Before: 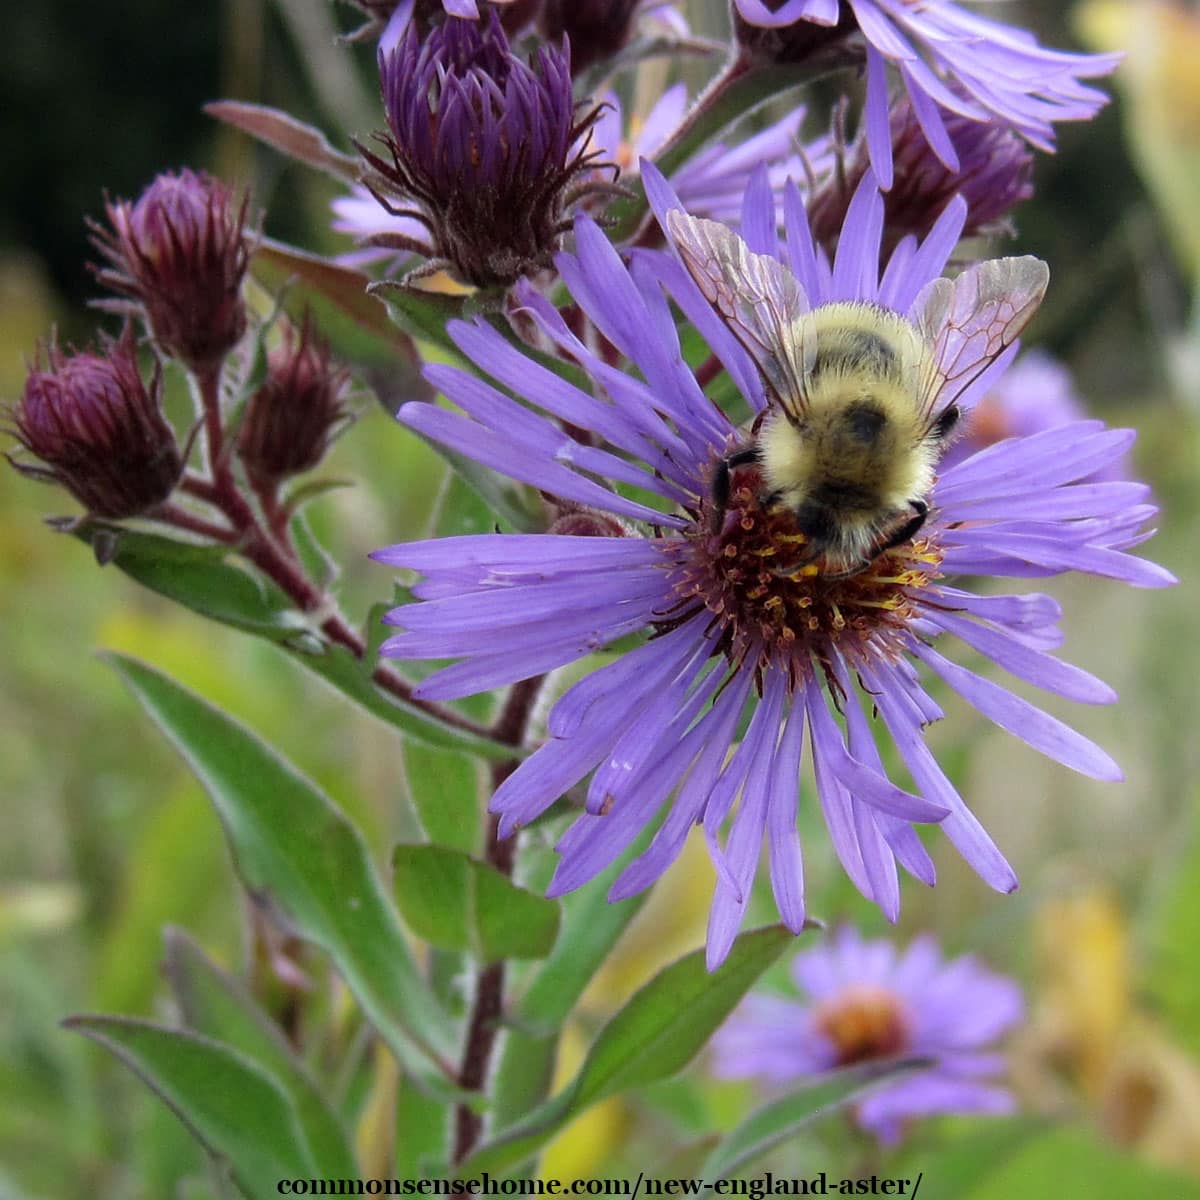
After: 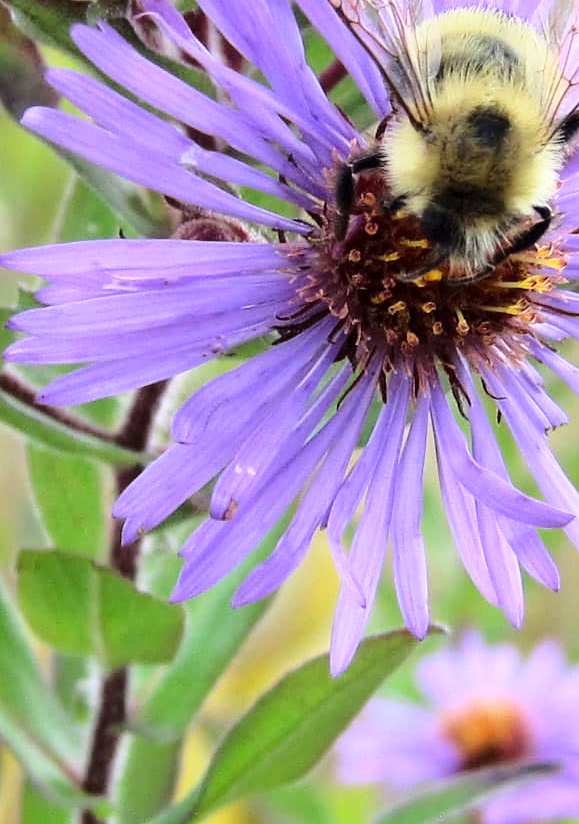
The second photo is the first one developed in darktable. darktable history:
base curve: curves: ch0 [(0, 0) (0.028, 0.03) (0.121, 0.232) (0.46, 0.748) (0.859, 0.968) (1, 1)]
crop: left 31.379%, top 24.658%, right 20.326%, bottom 6.628%
